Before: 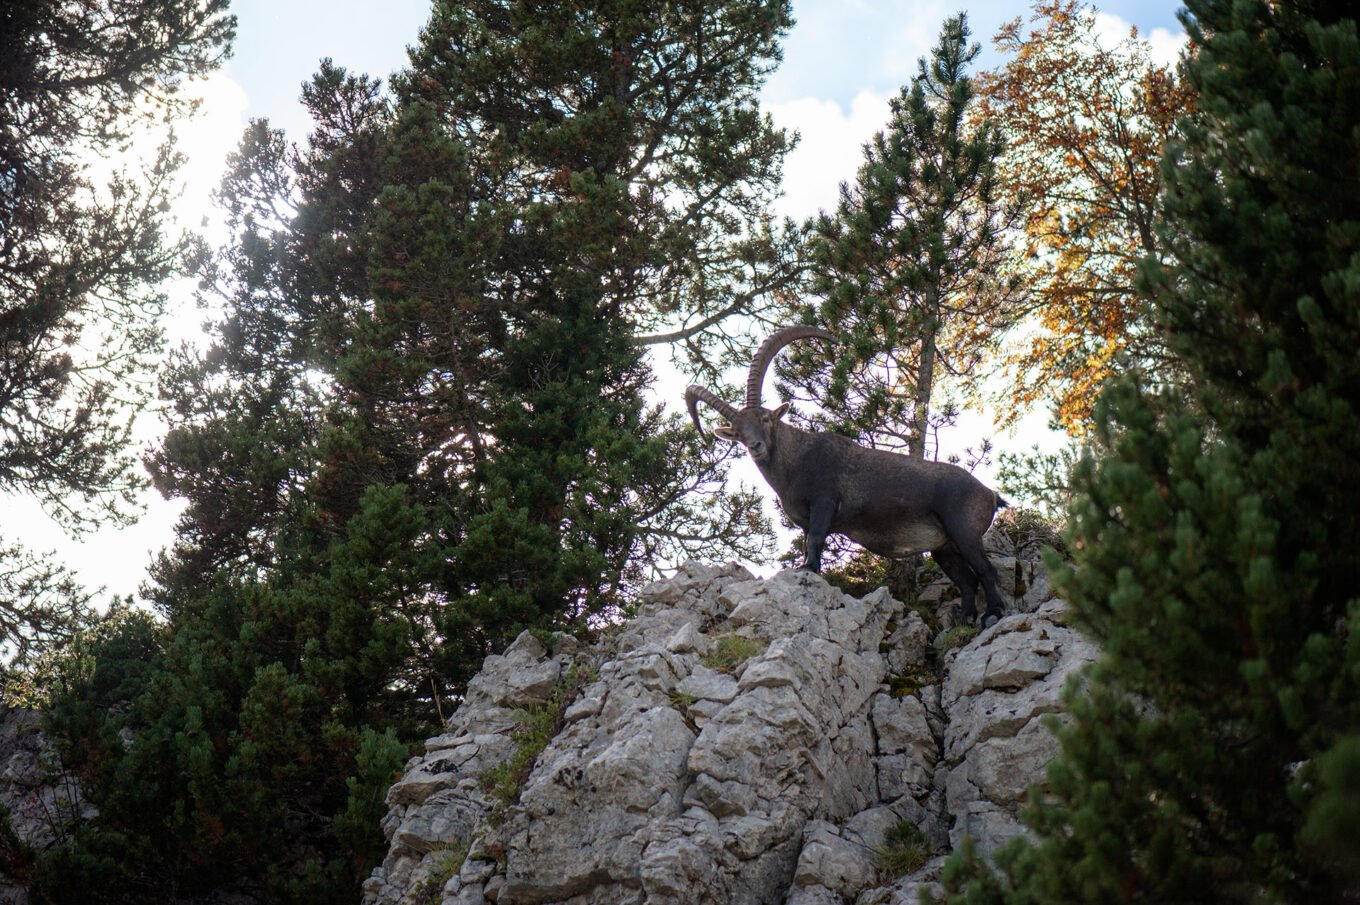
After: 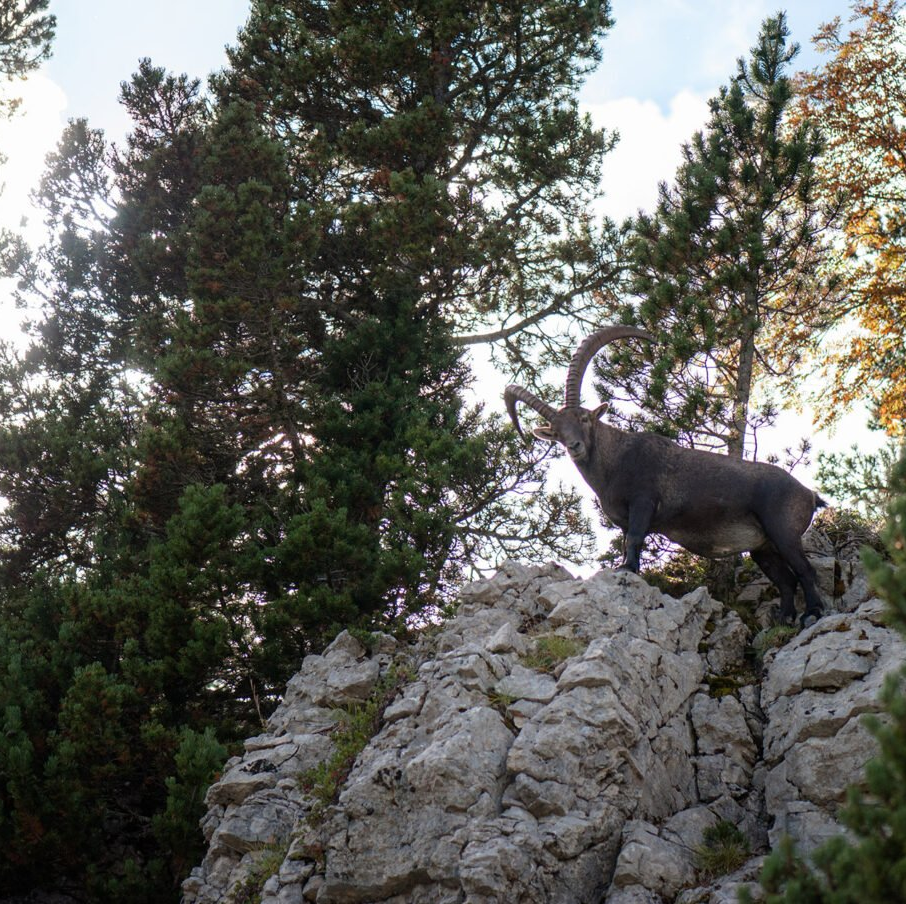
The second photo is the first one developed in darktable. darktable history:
crop and rotate: left 13.353%, right 19.988%
